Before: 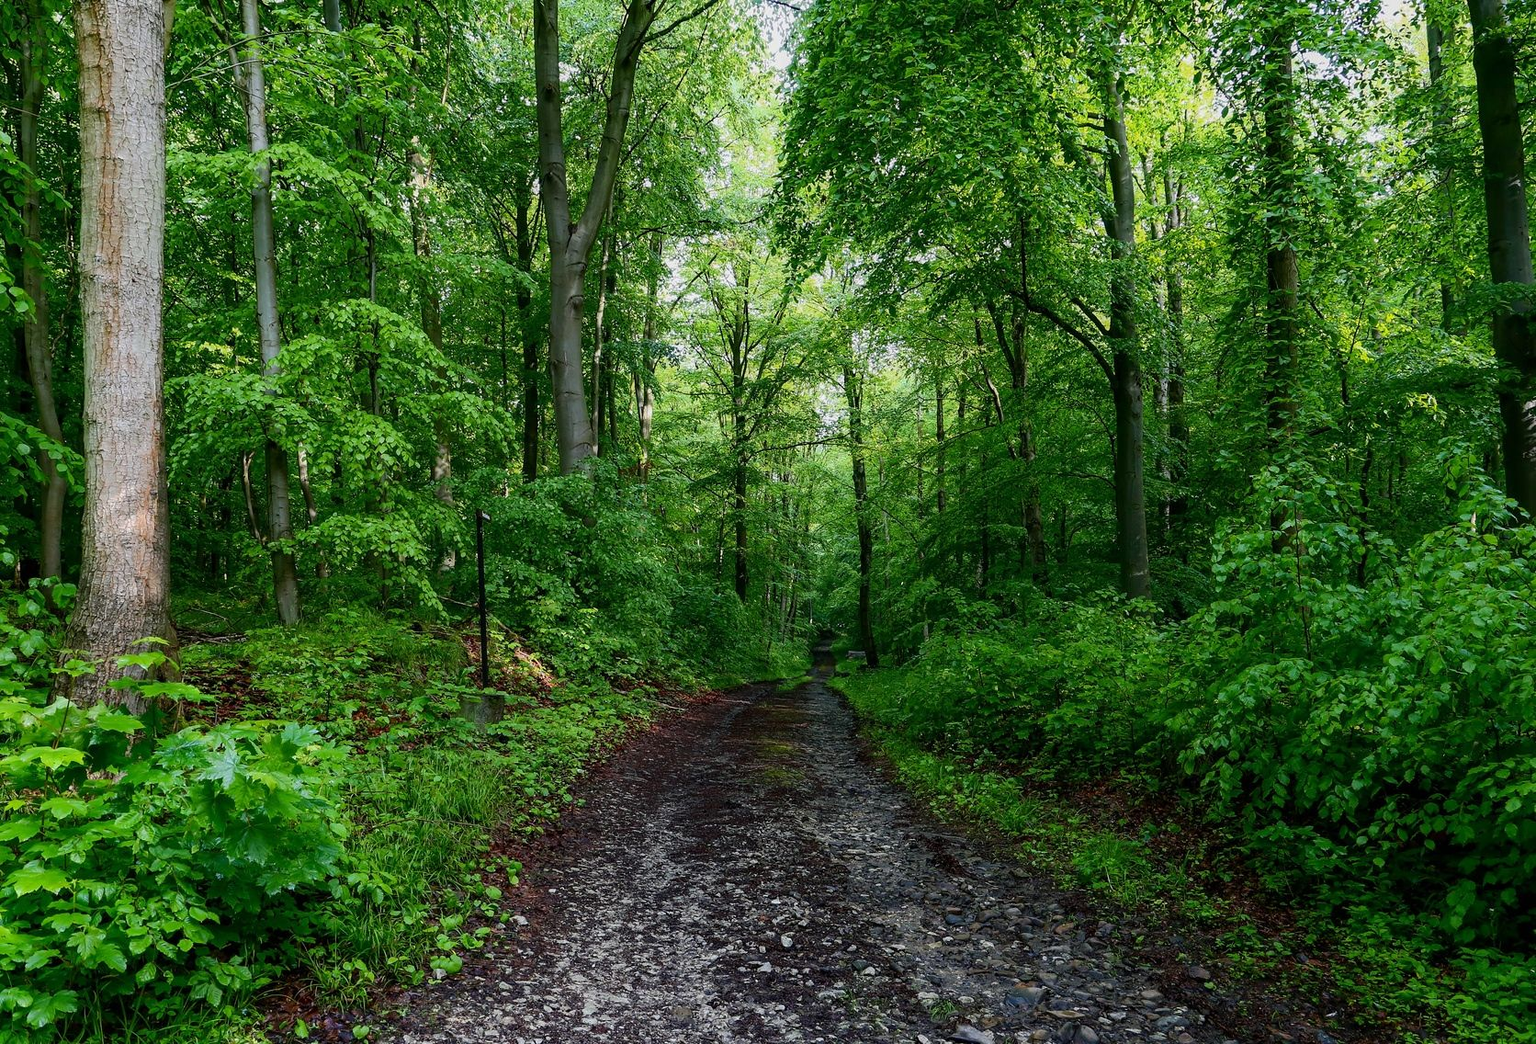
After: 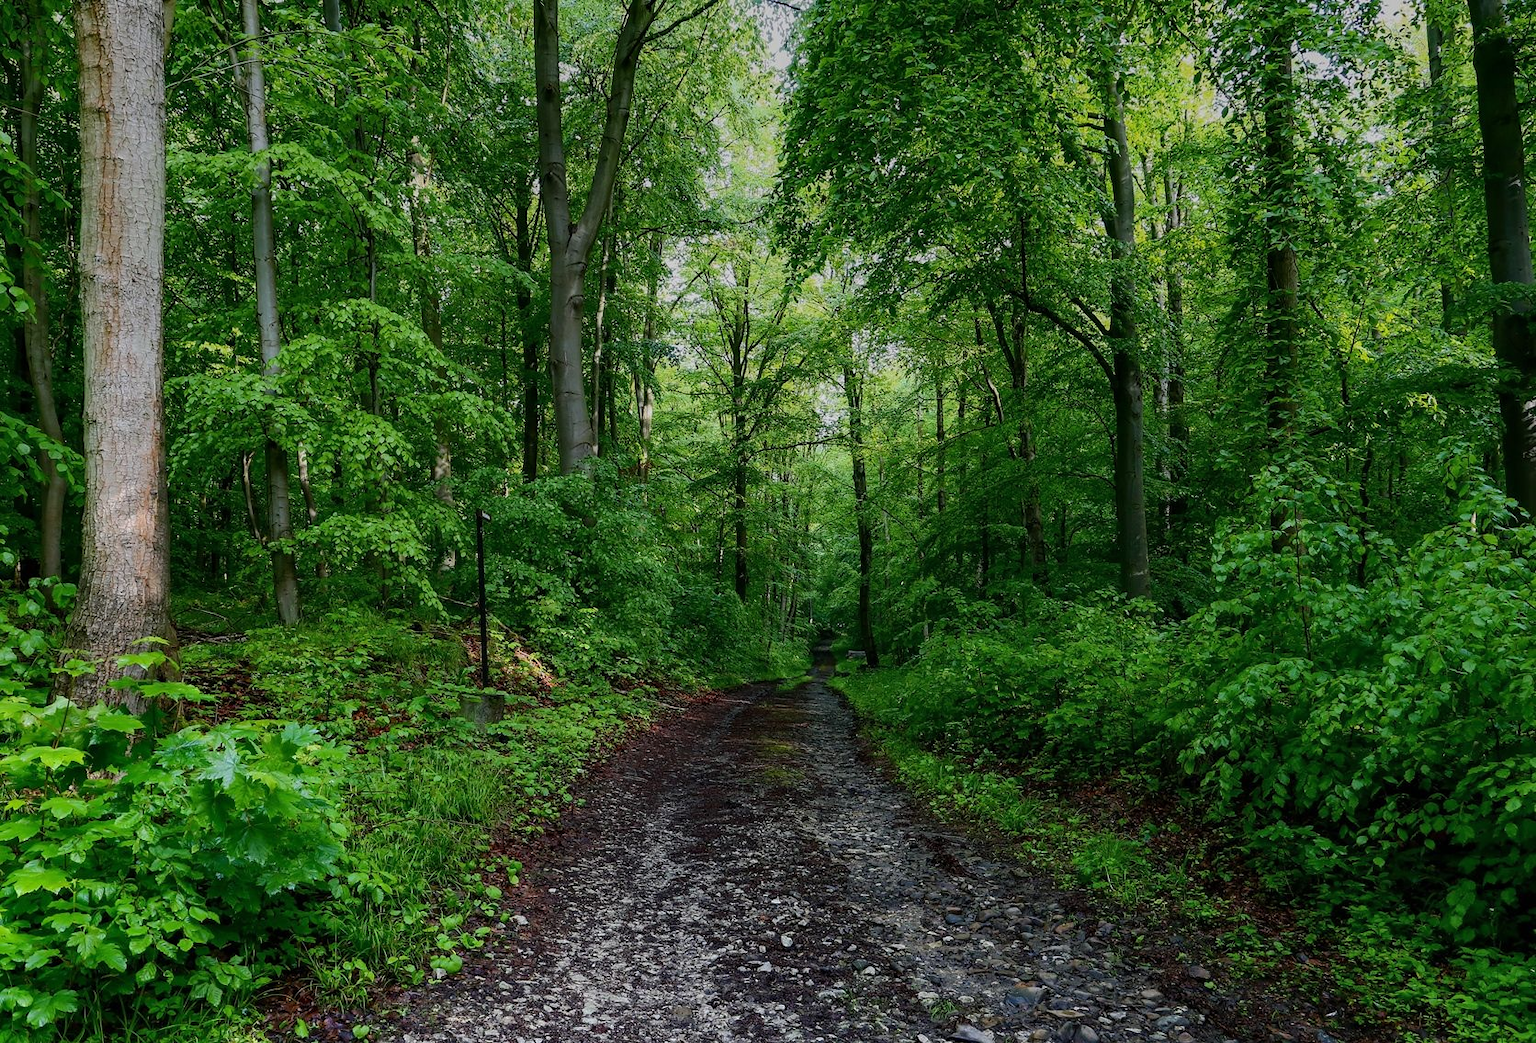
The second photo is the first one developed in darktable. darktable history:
graduated density: on, module defaults
shadows and highlights: shadows 22.7, highlights -48.71, soften with gaussian
